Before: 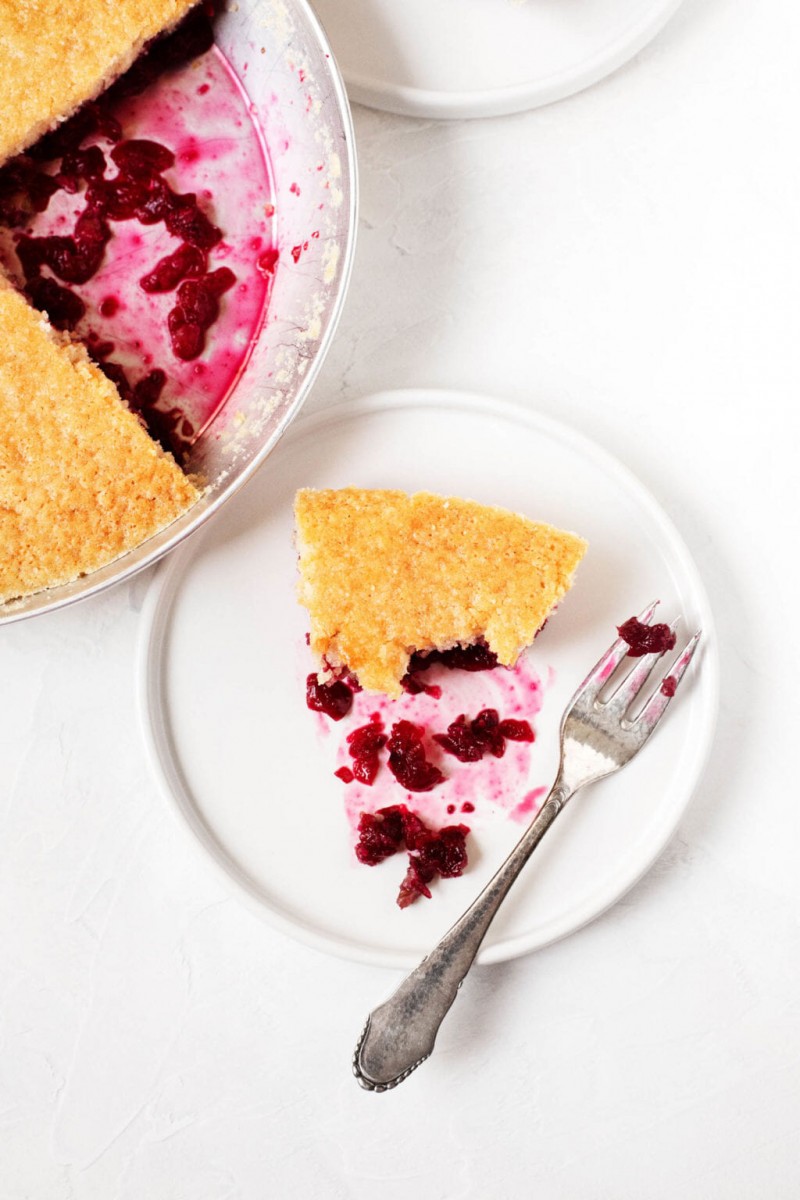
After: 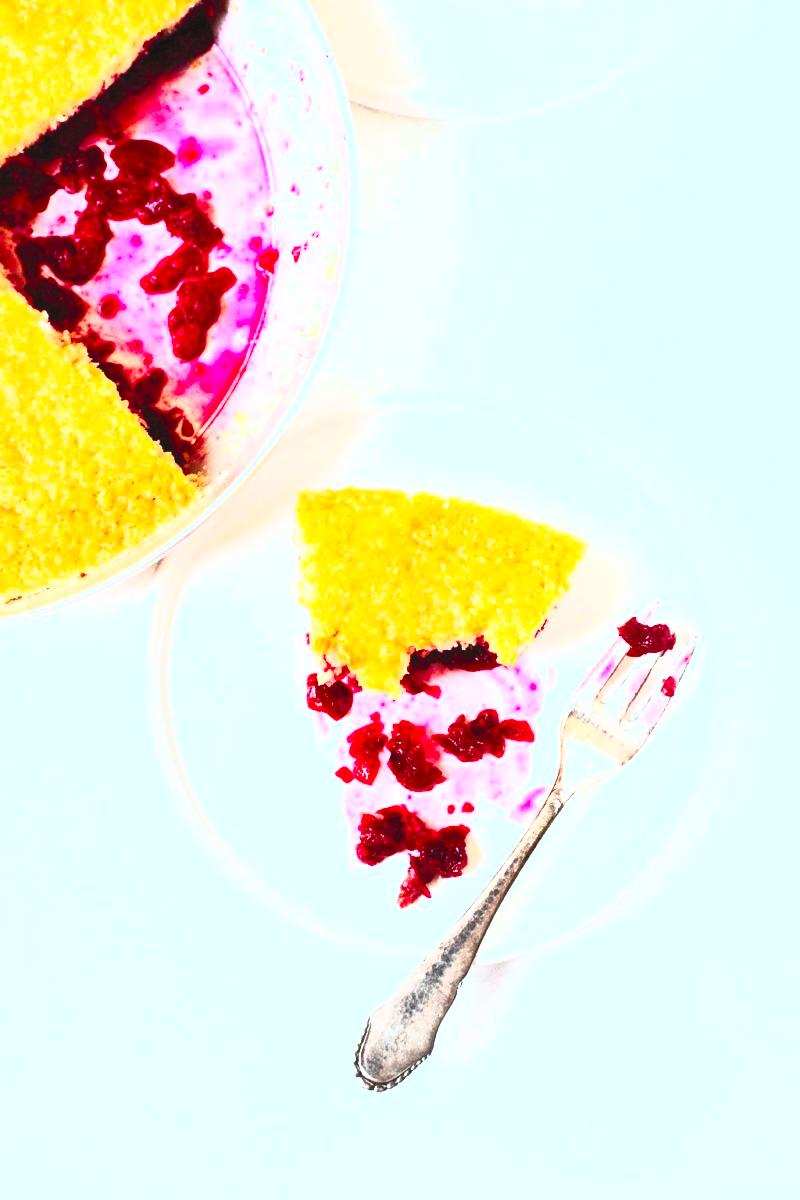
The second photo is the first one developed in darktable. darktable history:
color calibration: illuminant Planckian (black body), adaptation linear Bradford (ICC v4), x 0.361, y 0.366, temperature 4511.61 K, saturation algorithm version 1 (2020)
contrast brightness saturation: contrast 1, brightness 1, saturation 1
